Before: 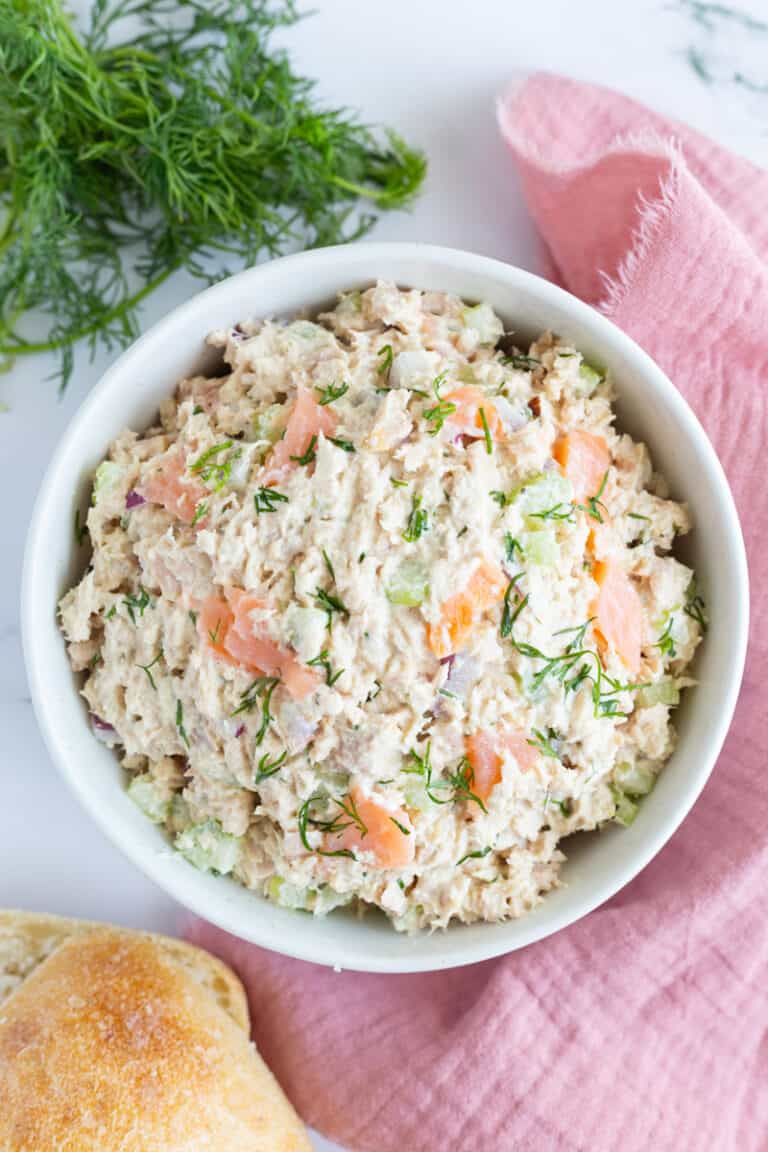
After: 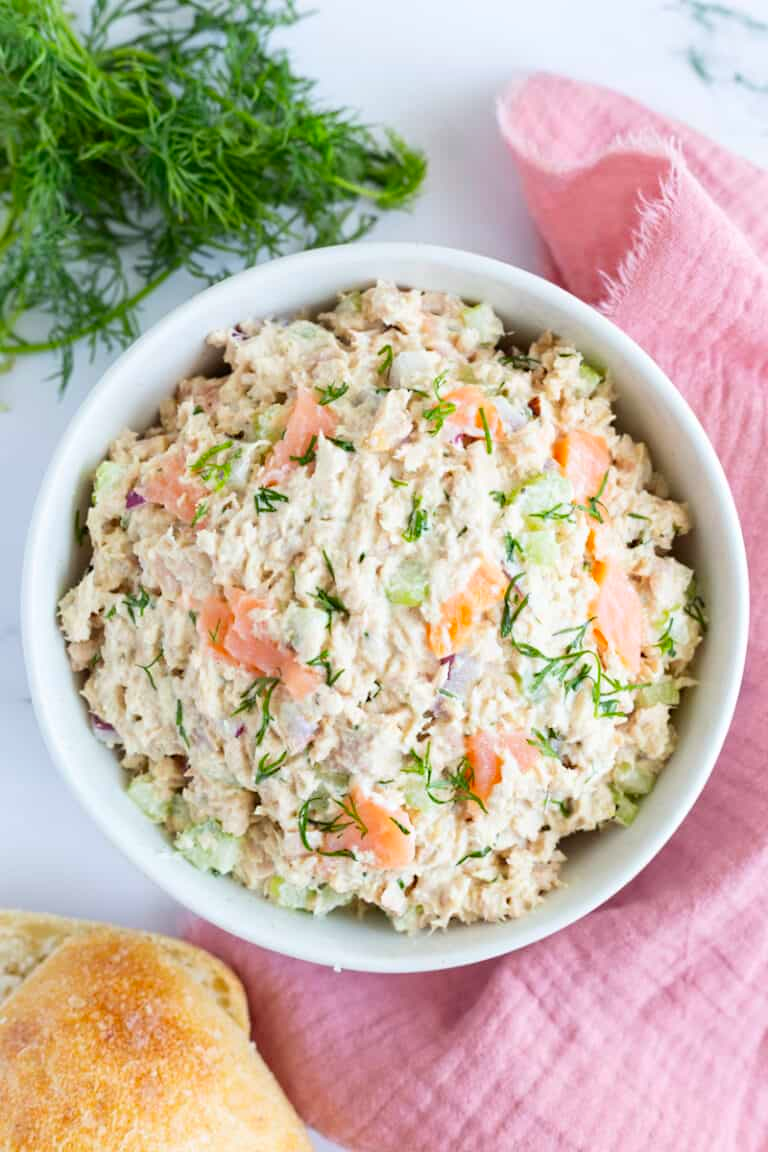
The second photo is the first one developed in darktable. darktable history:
sharpen: radius 5.338, amount 0.315, threshold 26.288
contrast brightness saturation: contrast 0.078, saturation 0.199
